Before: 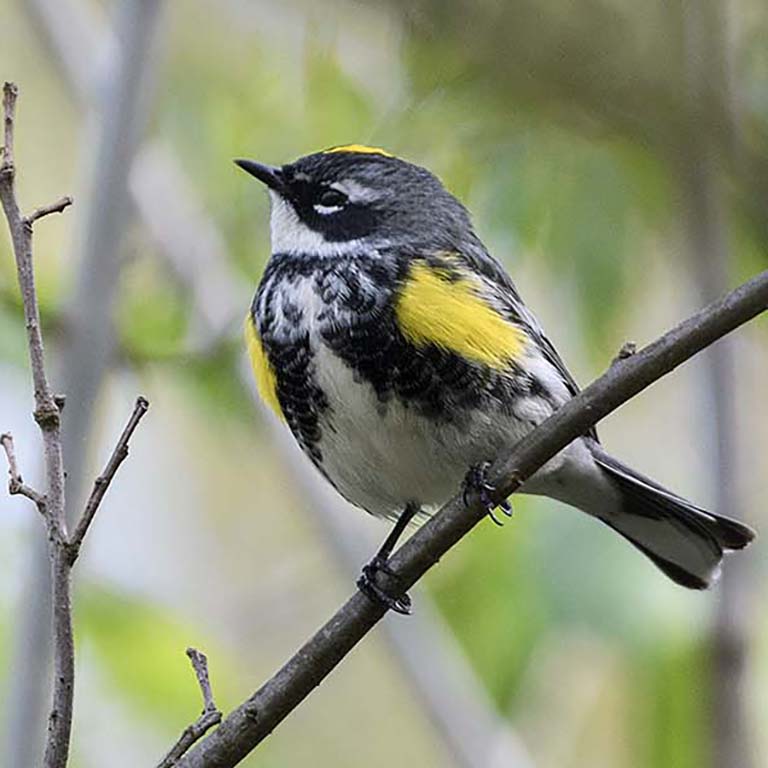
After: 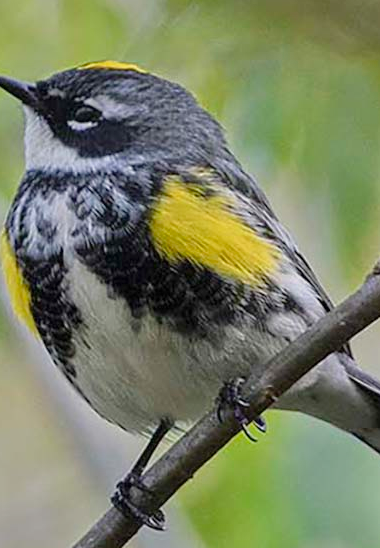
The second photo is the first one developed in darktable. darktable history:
tone equalizer: -8 EV -0.002 EV, -7 EV 0.005 EV, -6 EV -0.008 EV, -5 EV 0.007 EV, -4 EV -0.042 EV, -3 EV -0.233 EV, -2 EV -0.662 EV, -1 EV -0.983 EV, +0 EV -0.969 EV, smoothing diameter 2%, edges refinement/feathering 20, mask exposure compensation -1.57 EV, filter diffusion 5
crop: left 32.075%, top 10.976%, right 18.355%, bottom 17.596%
exposure: black level correction 0, exposure 0.6 EV, compensate highlight preservation false
